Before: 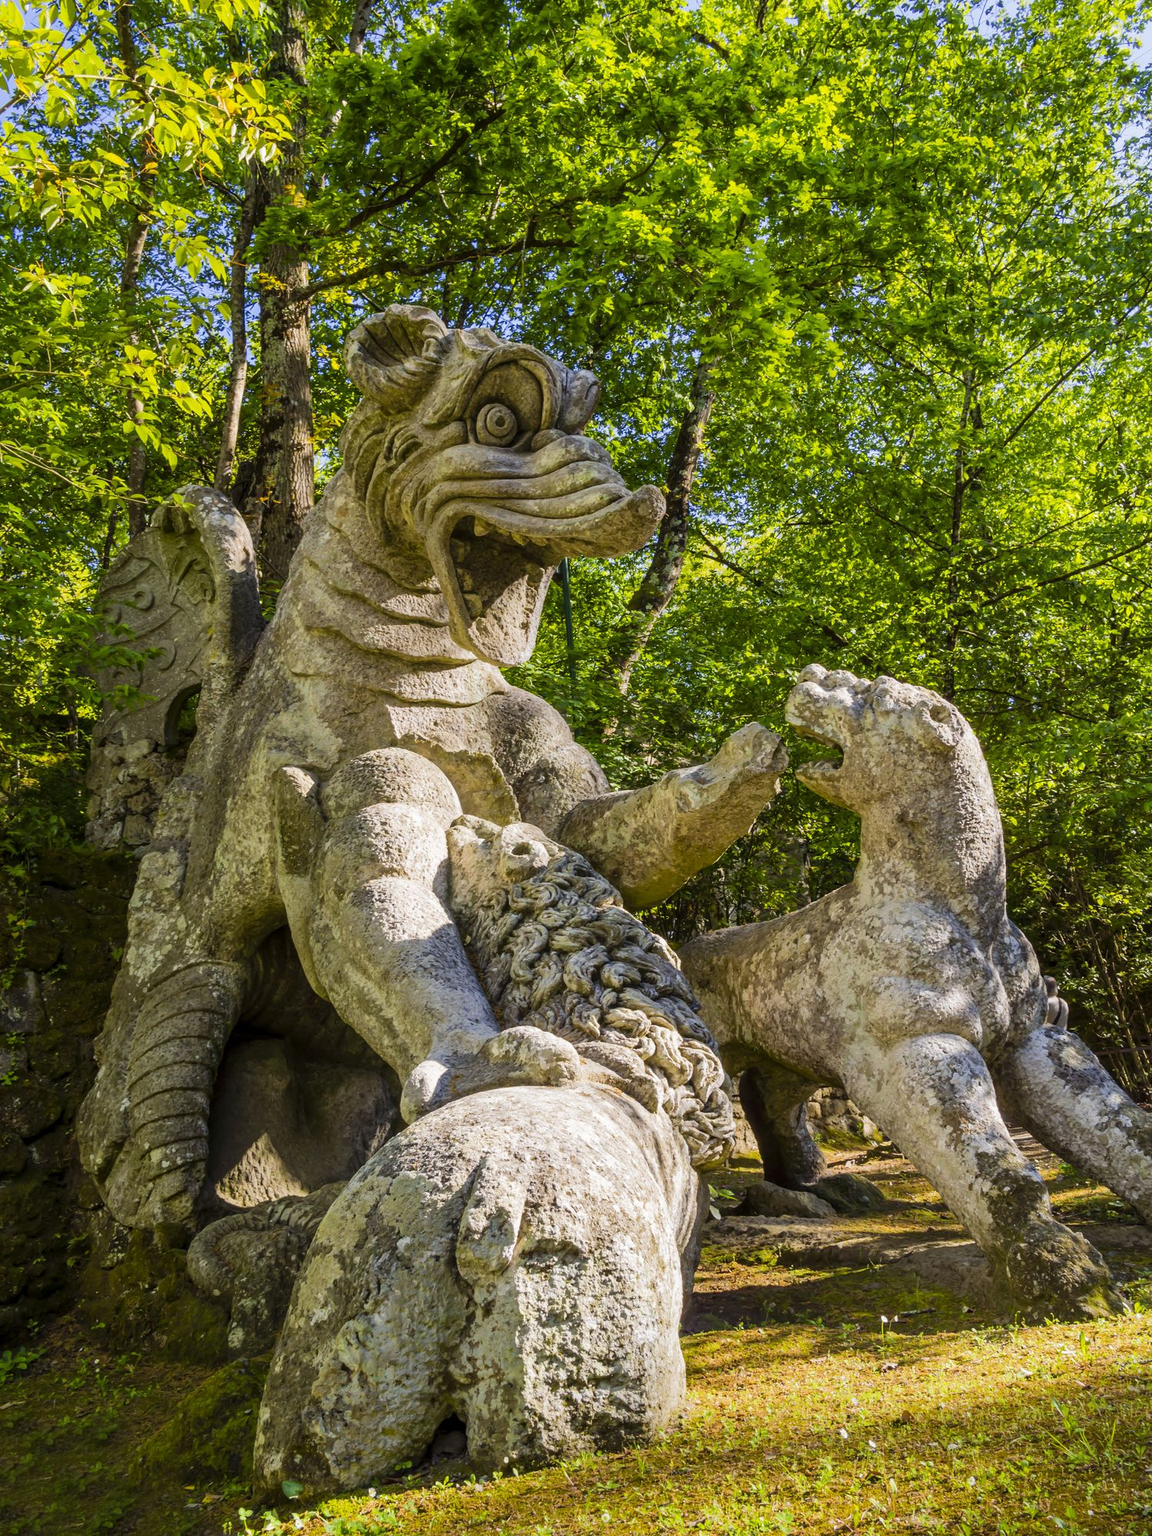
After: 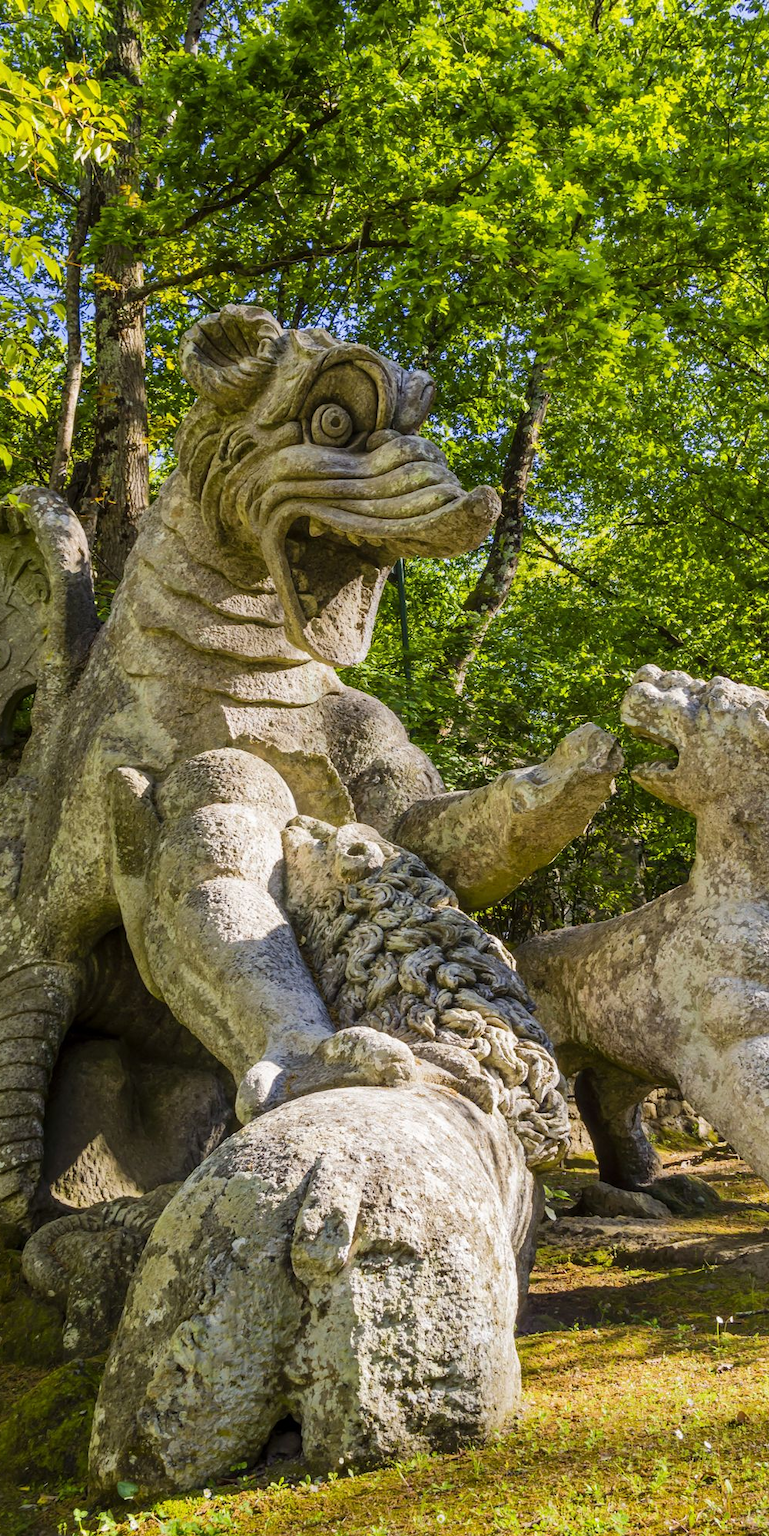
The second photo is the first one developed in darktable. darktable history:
crop and rotate: left 14.411%, right 18.787%
